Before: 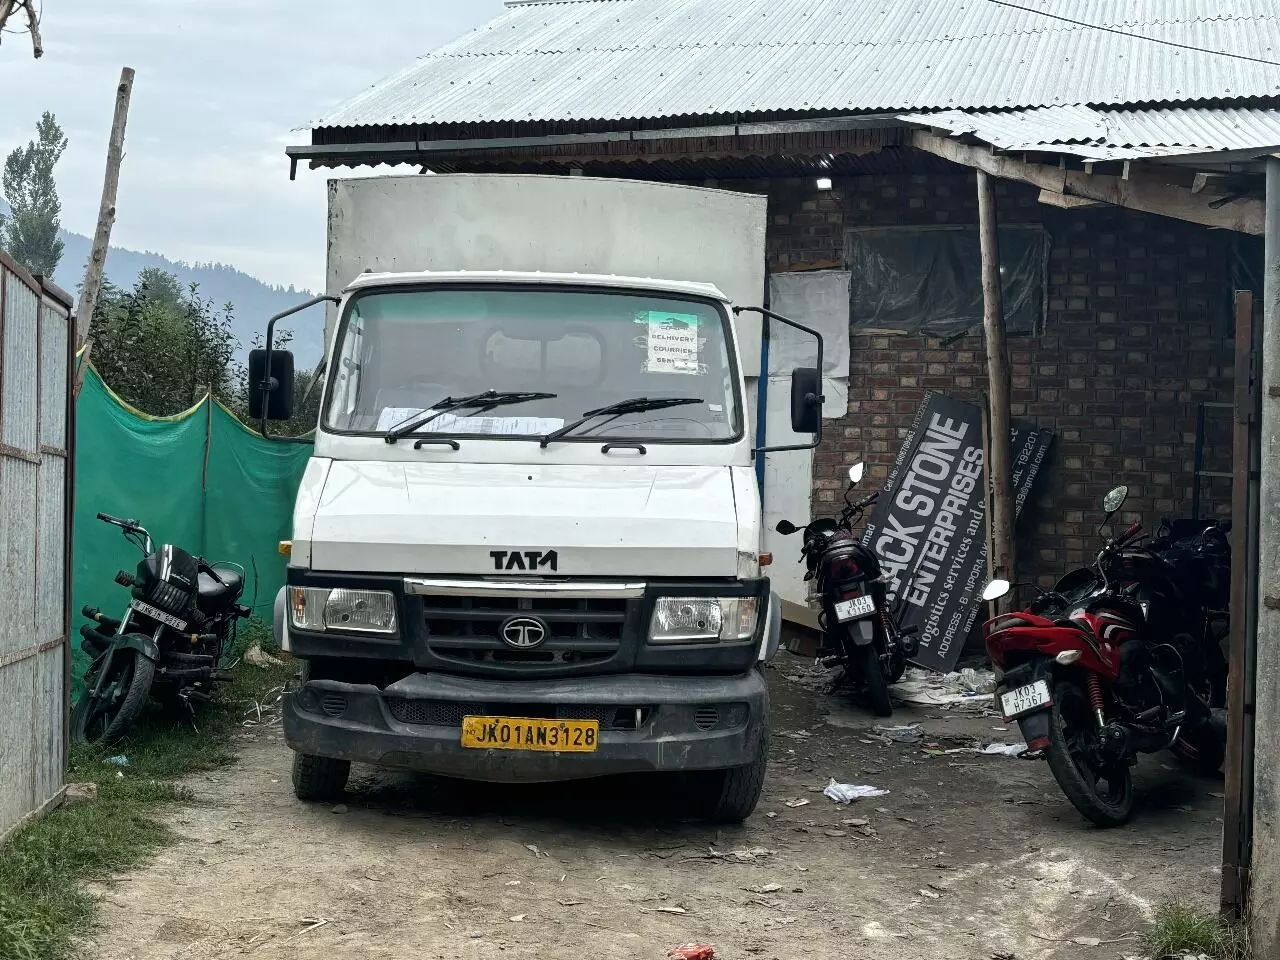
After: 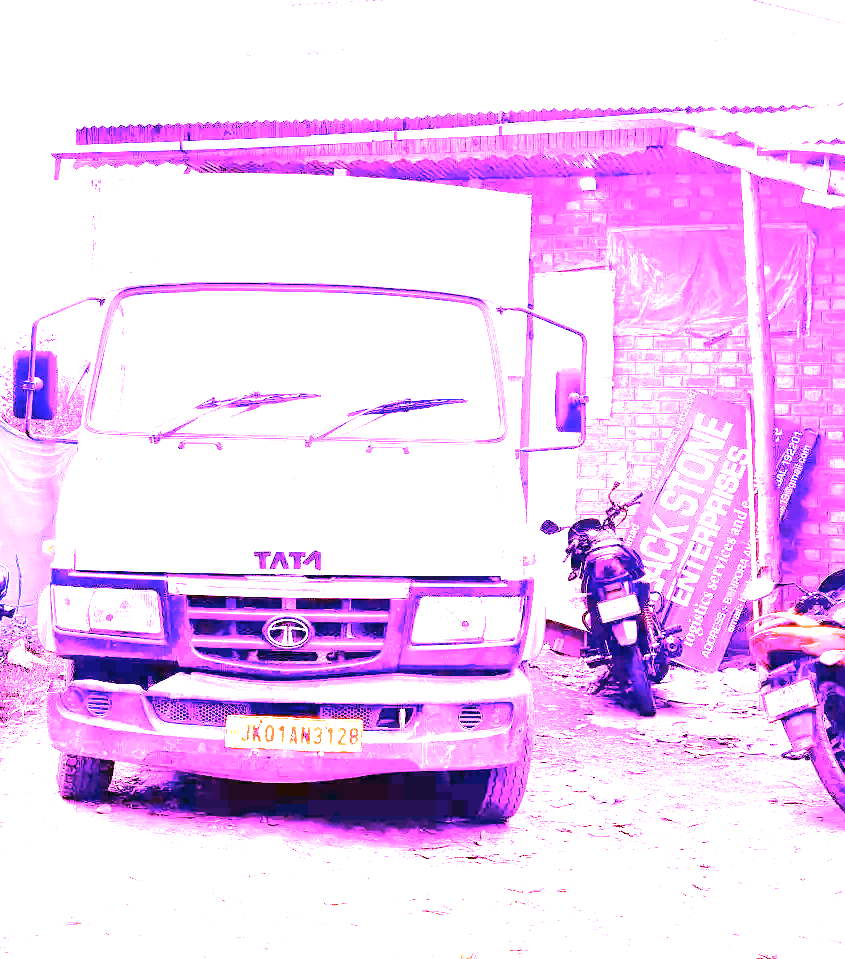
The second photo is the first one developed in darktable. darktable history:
crop and rotate: left 18.442%, right 15.508%
white balance: red 8, blue 8
exposure: black level correction 0, exposure 1.741 EV, compensate exposure bias true, compensate highlight preservation false
contrast brightness saturation: saturation -0.1
